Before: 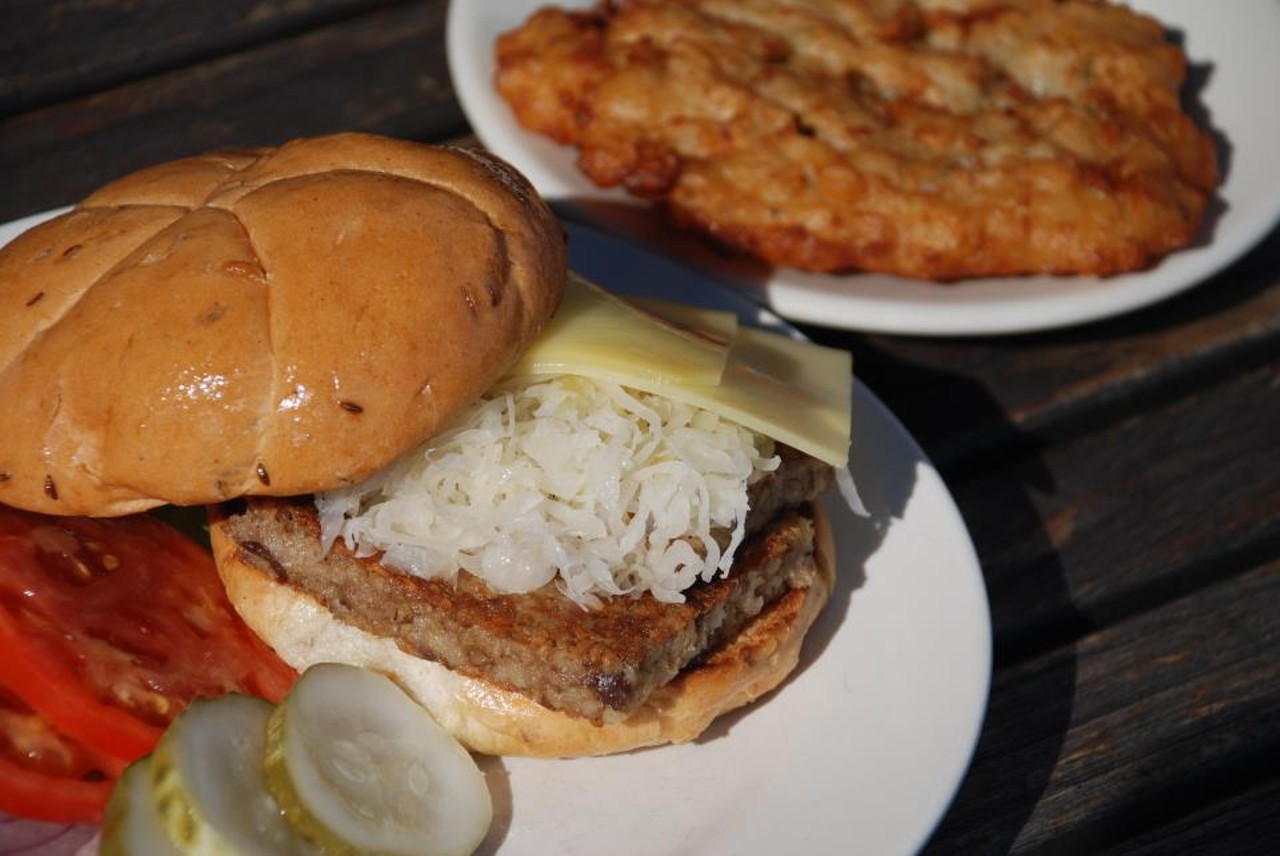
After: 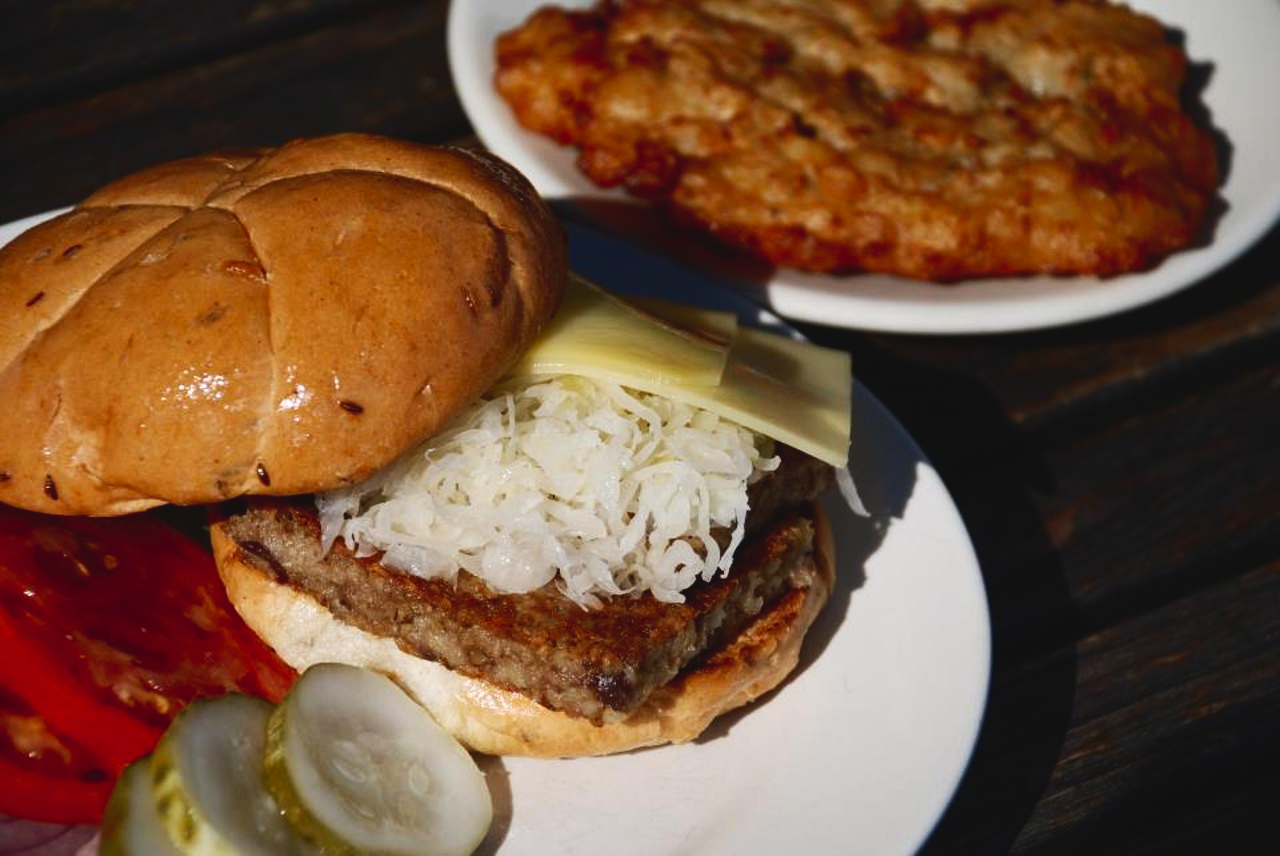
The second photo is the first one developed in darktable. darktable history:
contrast brightness saturation: contrast 0.201, brightness -0.102, saturation 0.096
tone curve: curves: ch0 [(0, 0.046) (0.04, 0.074) (0.831, 0.861) (1, 1)]; ch1 [(0, 0) (0.146, 0.159) (0.338, 0.365) (0.417, 0.455) (0.489, 0.486) (0.504, 0.502) (0.529, 0.537) (0.563, 0.567) (1, 1)]; ch2 [(0, 0) (0.307, 0.298) (0.388, 0.375) (0.443, 0.456) (0.485, 0.492) (0.544, 0.525) (1, 1)], preserve colors none
